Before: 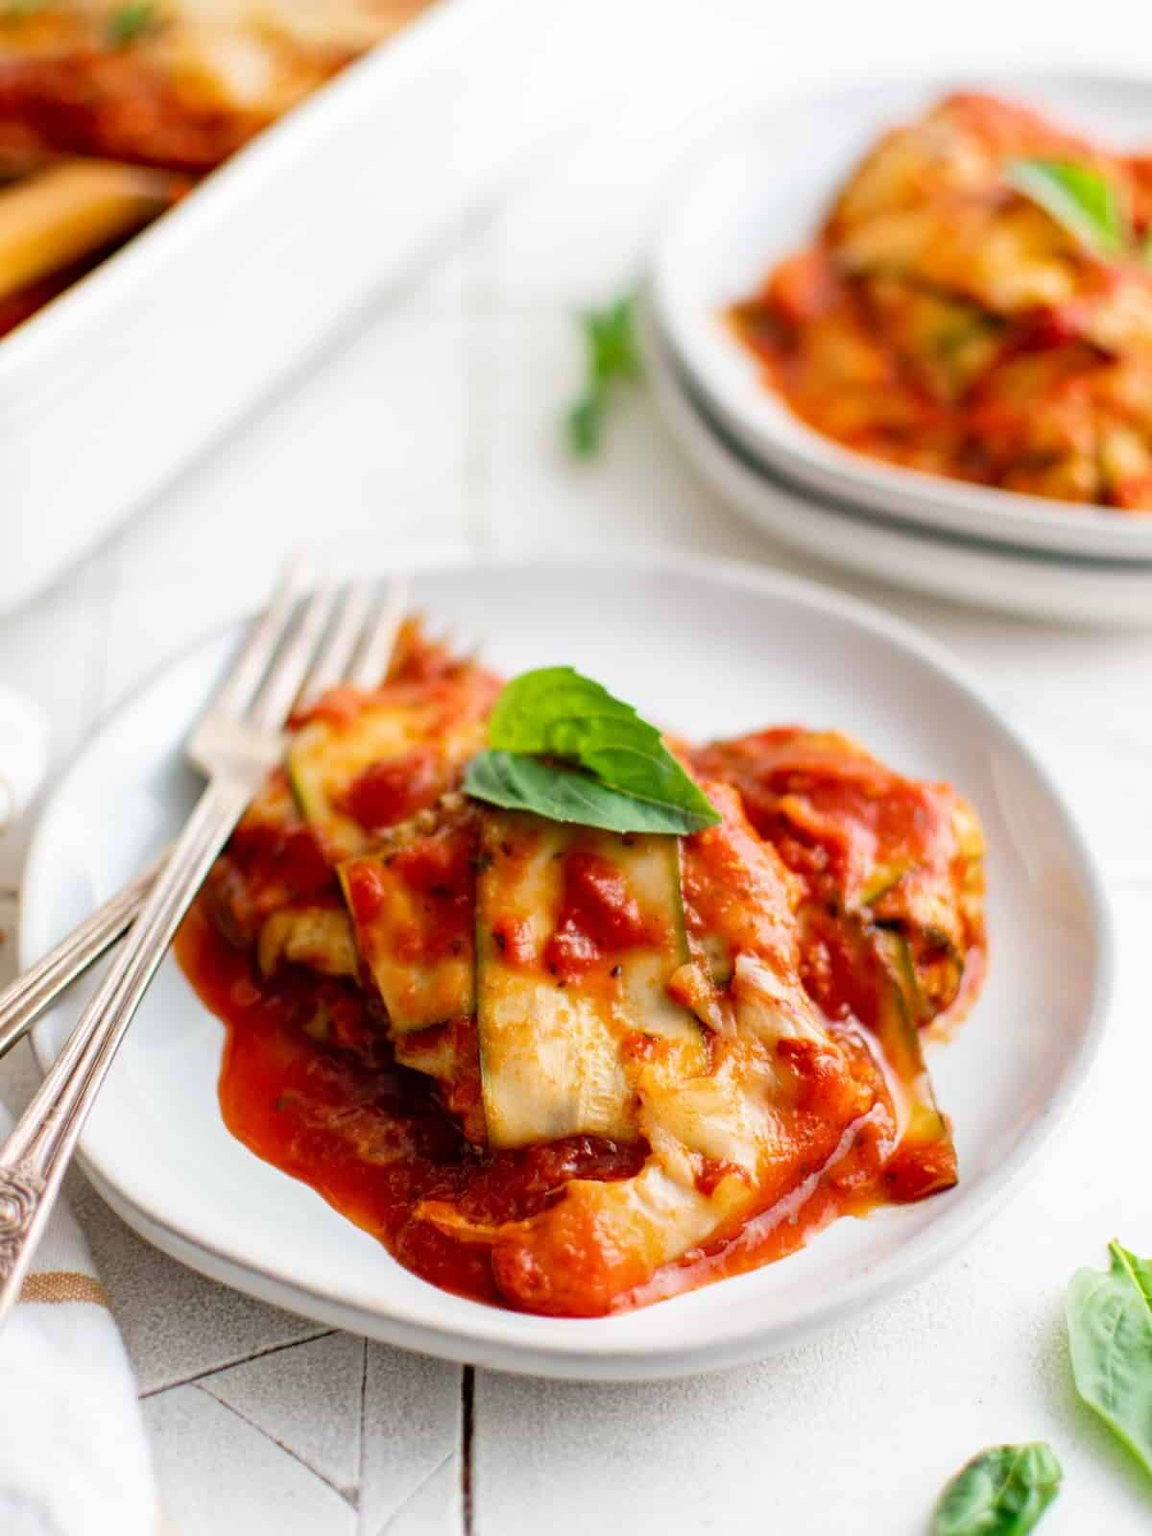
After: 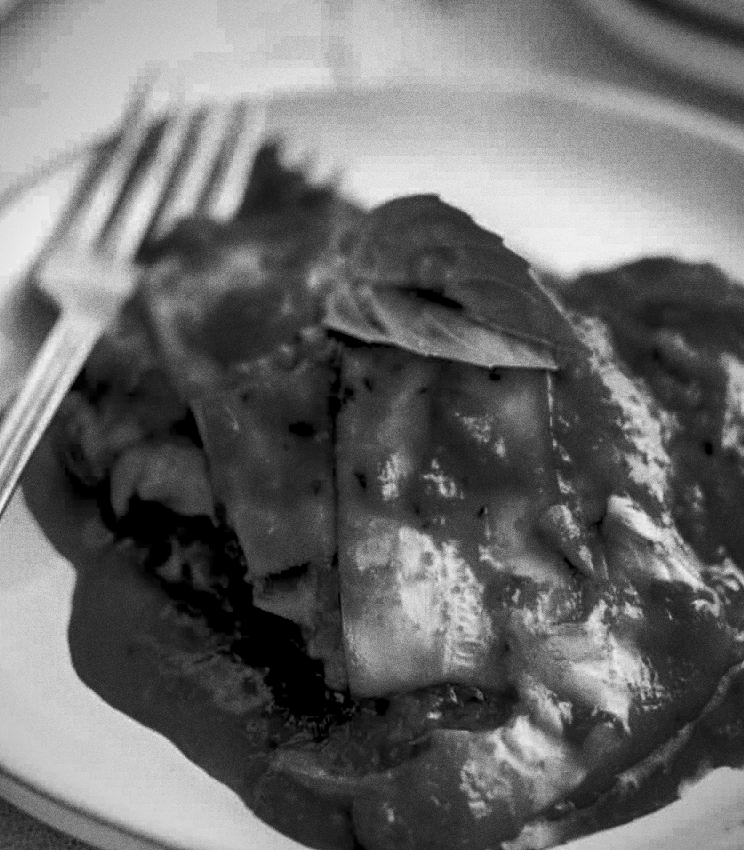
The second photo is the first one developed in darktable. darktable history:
color balance rgb: shadows lift › chroma 3%, shadows lift › hue 280.8°, power › hue 330°, highlights gain › chroma 3%, highlights gain › hue 75.6°, global offset › luminance -1%, perceptual saturation grading › global saturation 20%, perceptual saturation grading › highlights -25%, perceptual saturation grading › shadows 50%, global vibrance 20%
vignetting: fall-off start 79.88%
local contrast: detail 130%
rgb levels: mode RGB, independent channels, levels [[0, 0.474, 1], [0, 0.5, 1], [0, 0.5, 1]]
crop: left 13.312%, top 31.28%, right 24.627%, bottom 15.582%
monochrome: a 0, b 0, size 0.5, highlights 0.57
shadows and highlights: radius 108.52, shadows 40.68, highlights -72.88, low approximation 0.01, soften with gaussian
grain: coarseness 0.09 ISO, strength 40%
